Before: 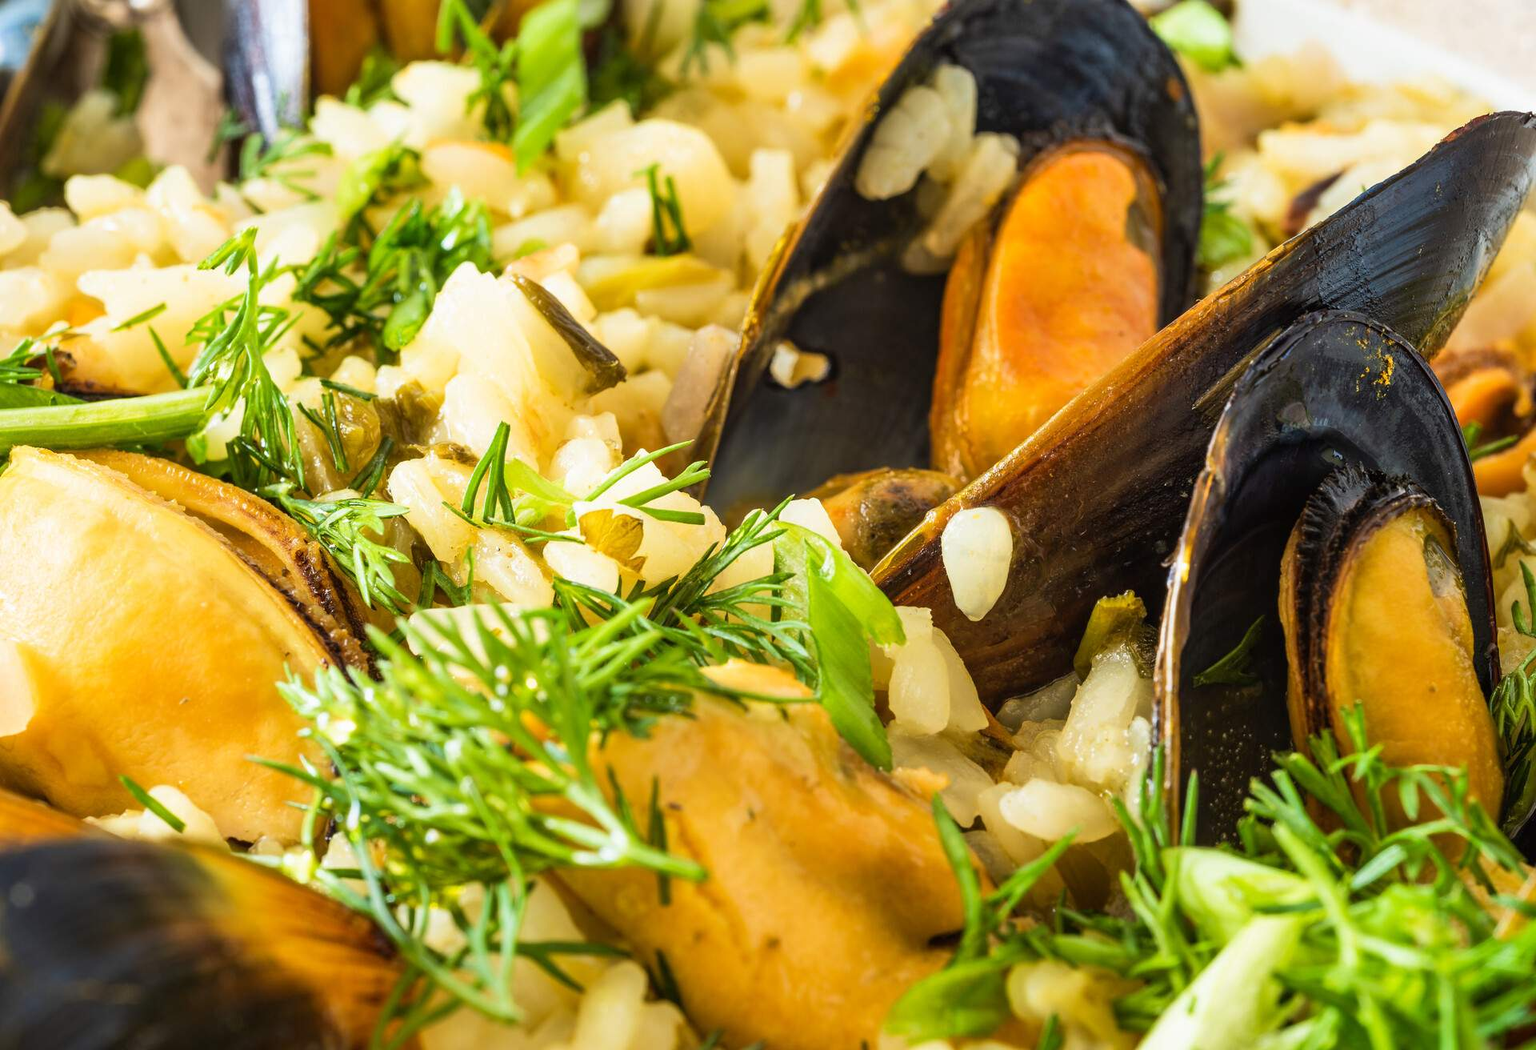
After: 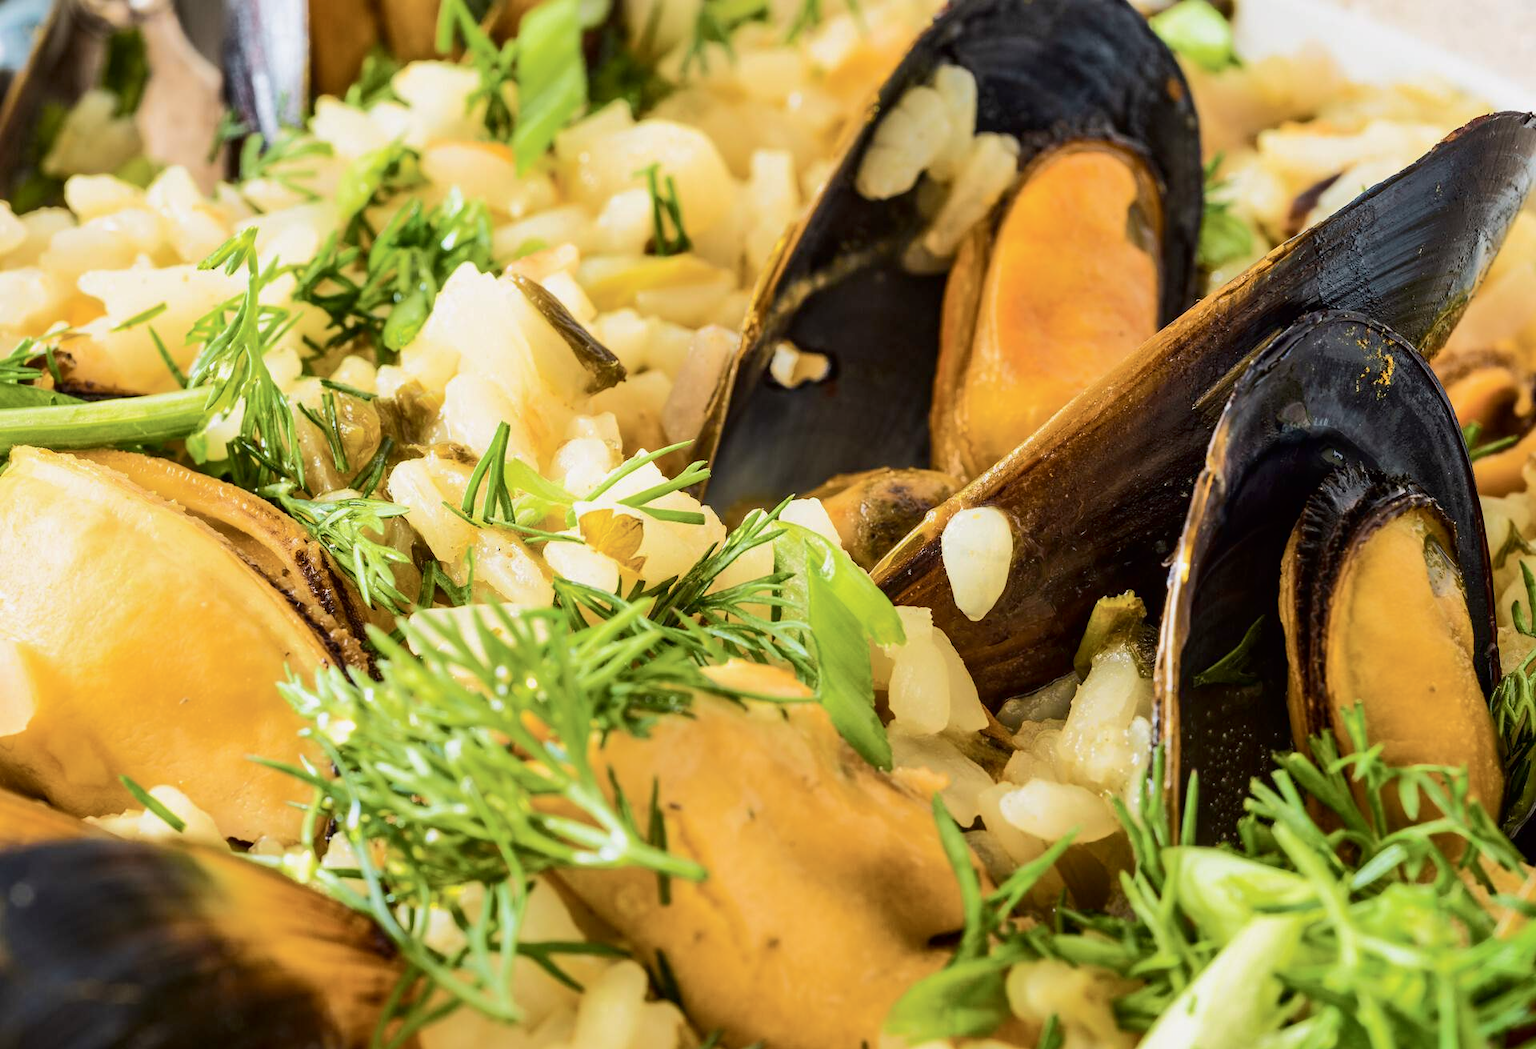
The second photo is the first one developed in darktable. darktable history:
tone curve: curves: ch0 [(0, 0) (0.052, 0.018) (0.236, 0.207) (0.41, 0.417) (0.485, 0.518) (0.54, 0.584) (0.625, 0.666) (0.845, 0.828) (0.994, 0.964)]; ch1 [(0, 0.055) (0.15, 0.117) (0.317, 0.34) (0.382, 0.408) (0.434, 0.441) (0.472, 0.479) (0.498, 0.501) (0.557, 0.558) (0.616, 0.59) (0.739, 0.7) (0.873, 0.857) (1, 0.928)]; ch2 [(0, 0) (0.352, 0.403) (0.447, 0.466) (0.482, 0.482) (0.528, 0.526) (0.586, 0.577) (0.618, 0.621) (0.785, 0.747) (1, 1)], color space Lab, independent channels, preserve colors none
